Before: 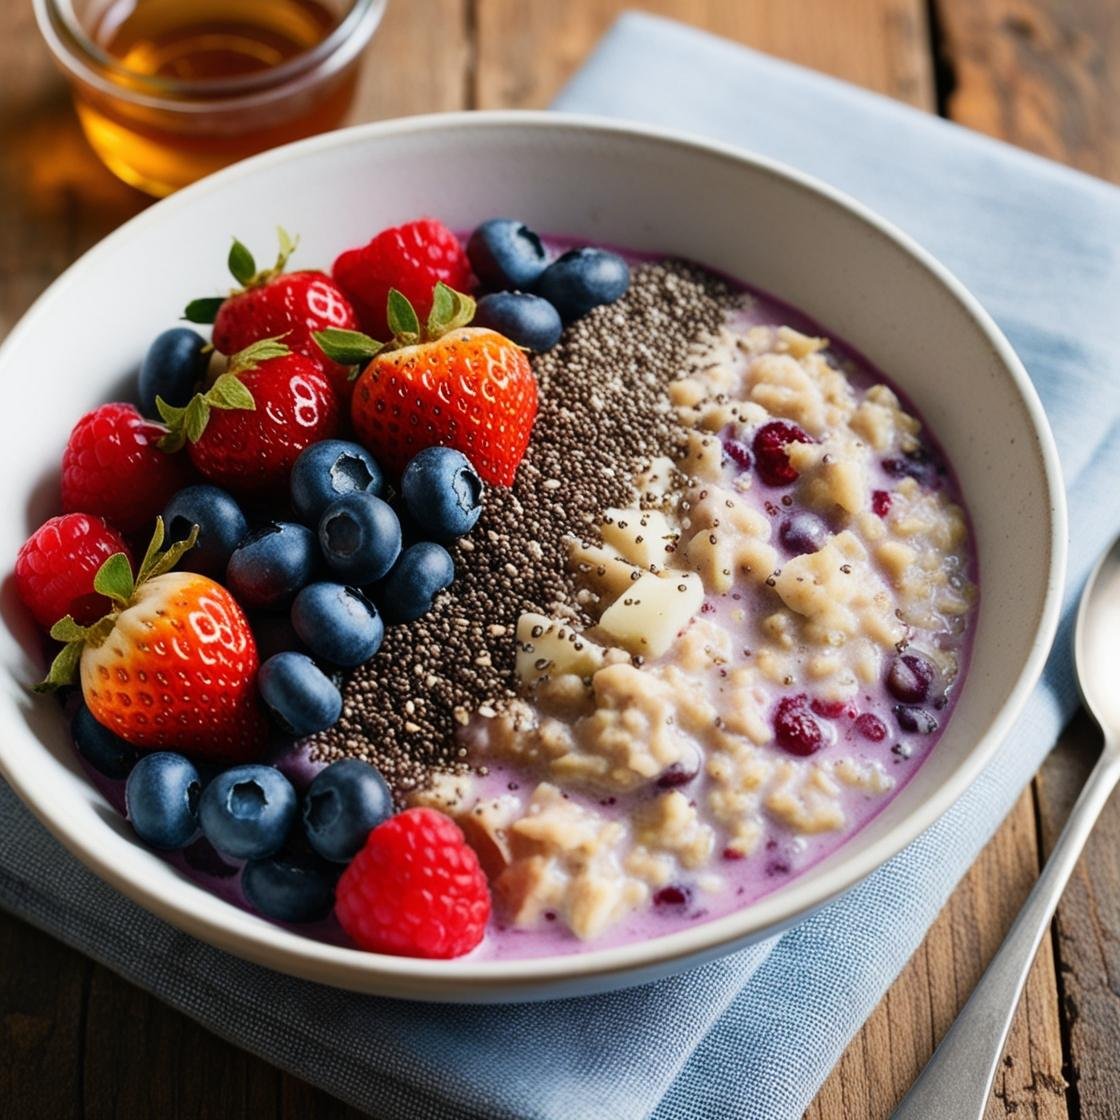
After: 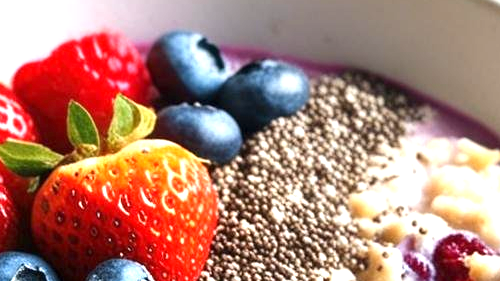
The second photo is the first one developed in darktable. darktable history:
crop: left 28.64%, top 16.832%, right 26.637%, bottom 58.055%
exposure: exposure 1.089 EV, compensate highlight preservation false
